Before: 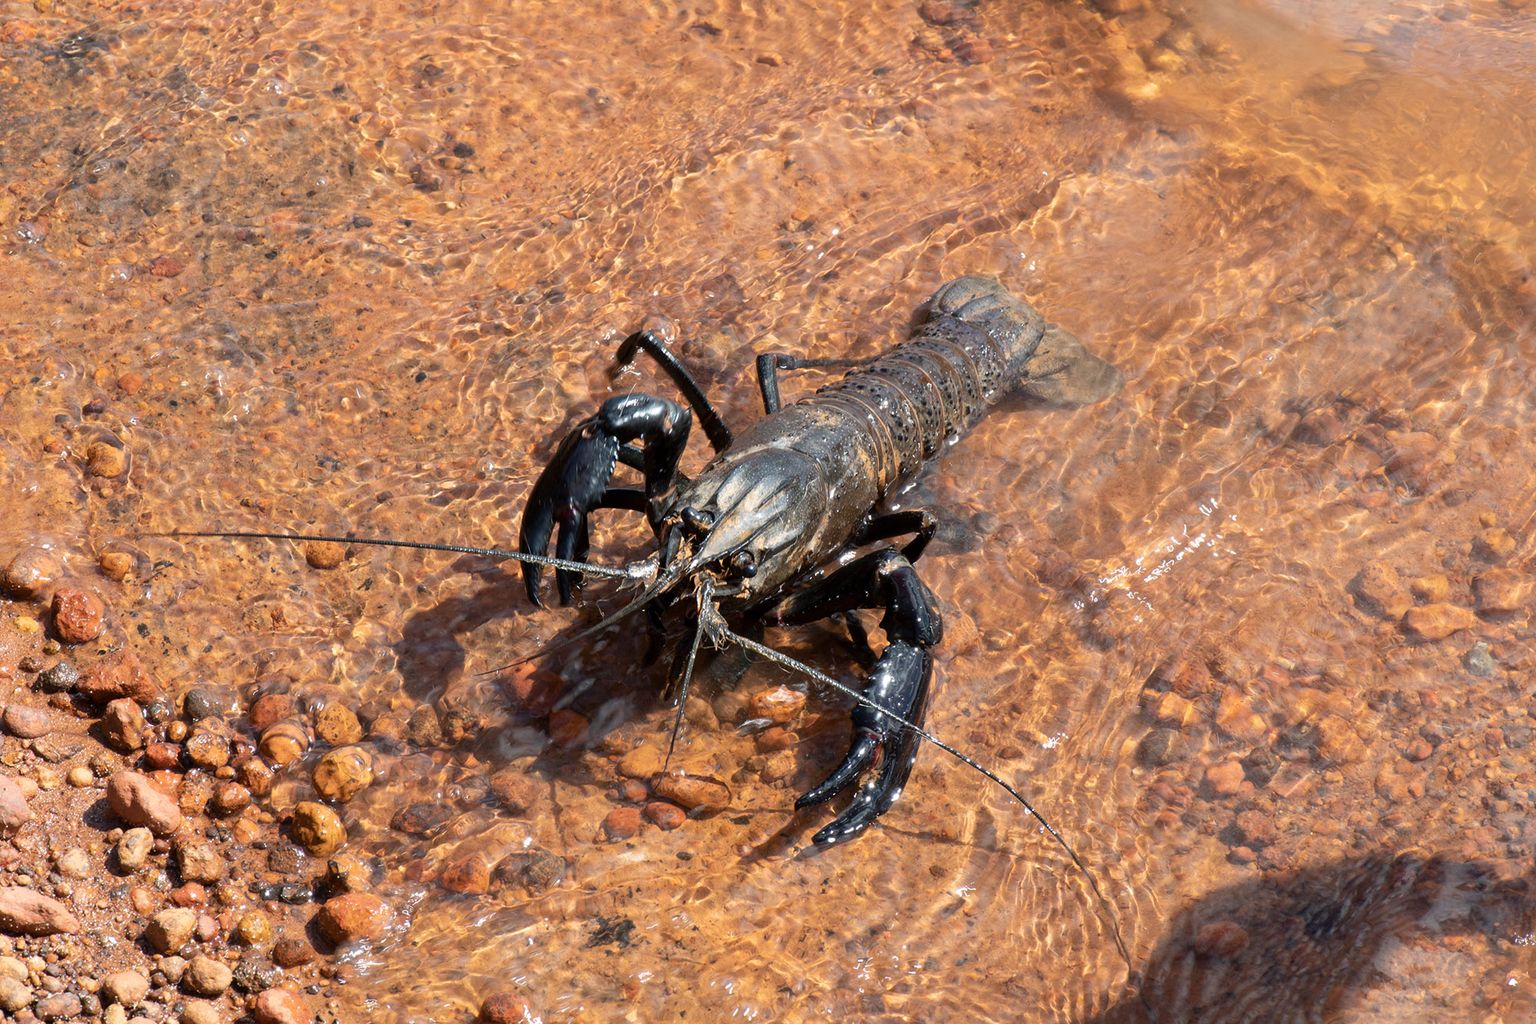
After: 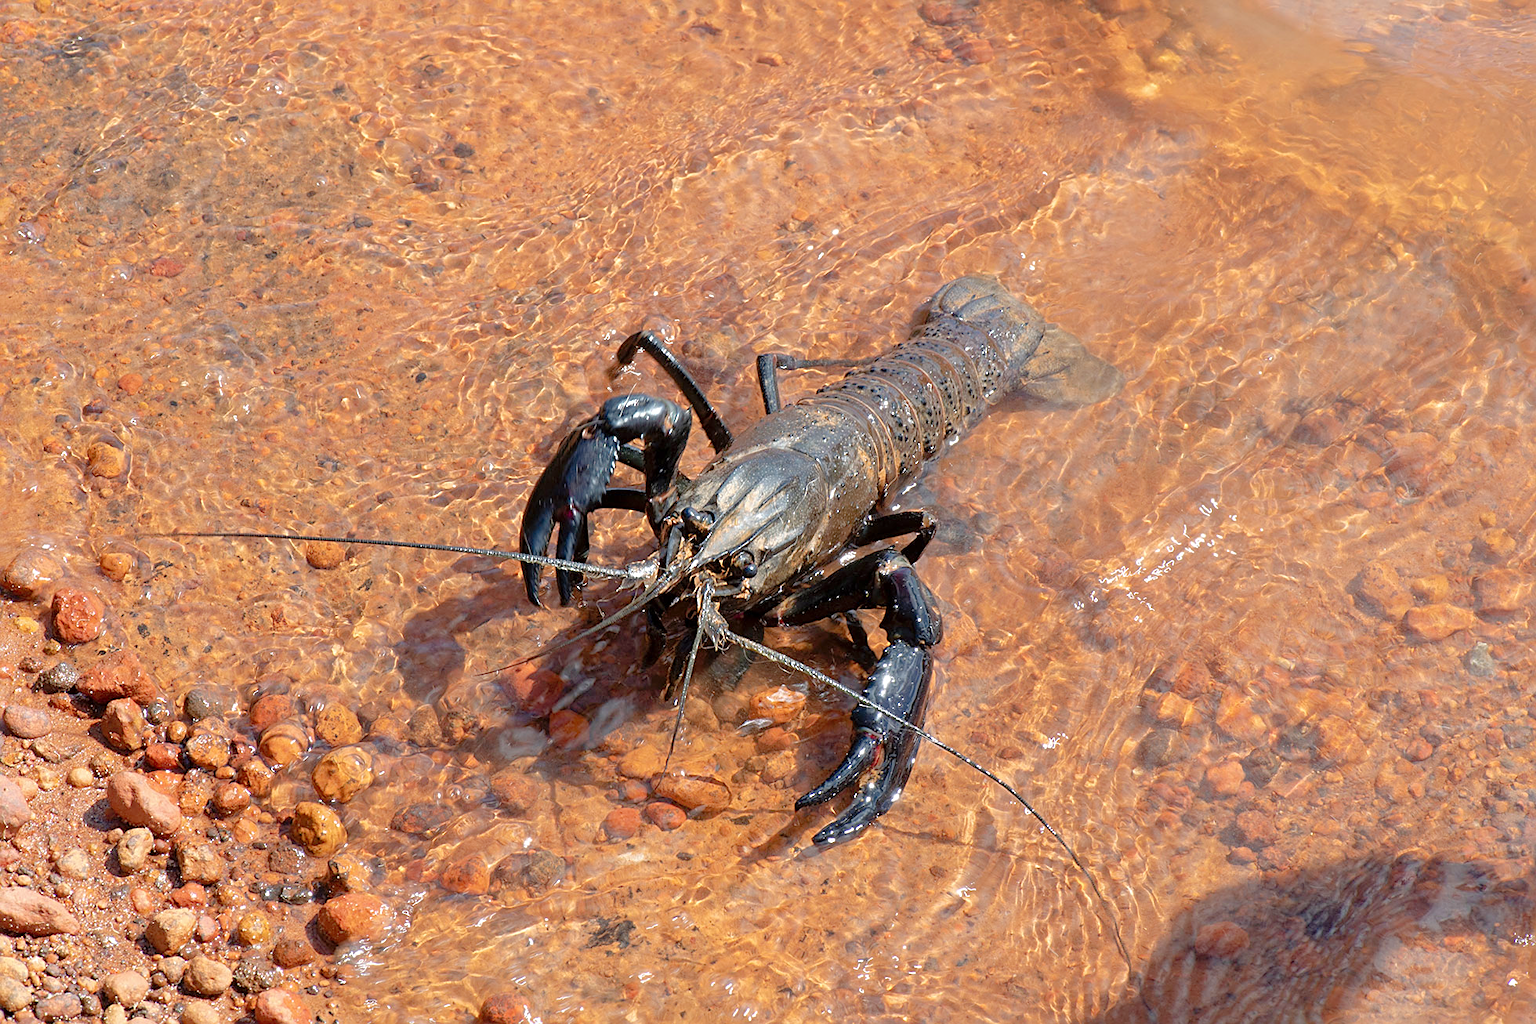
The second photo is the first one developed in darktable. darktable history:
sharpen: on, module defaults
tone curve: curves: ch0 [(0, 0) (0.004, 0.008) (0.077, 0.156) (0.169, 0.29) (0.774, 0.774) (1, 1)], color space Lab, linked channels, preserve colors none
